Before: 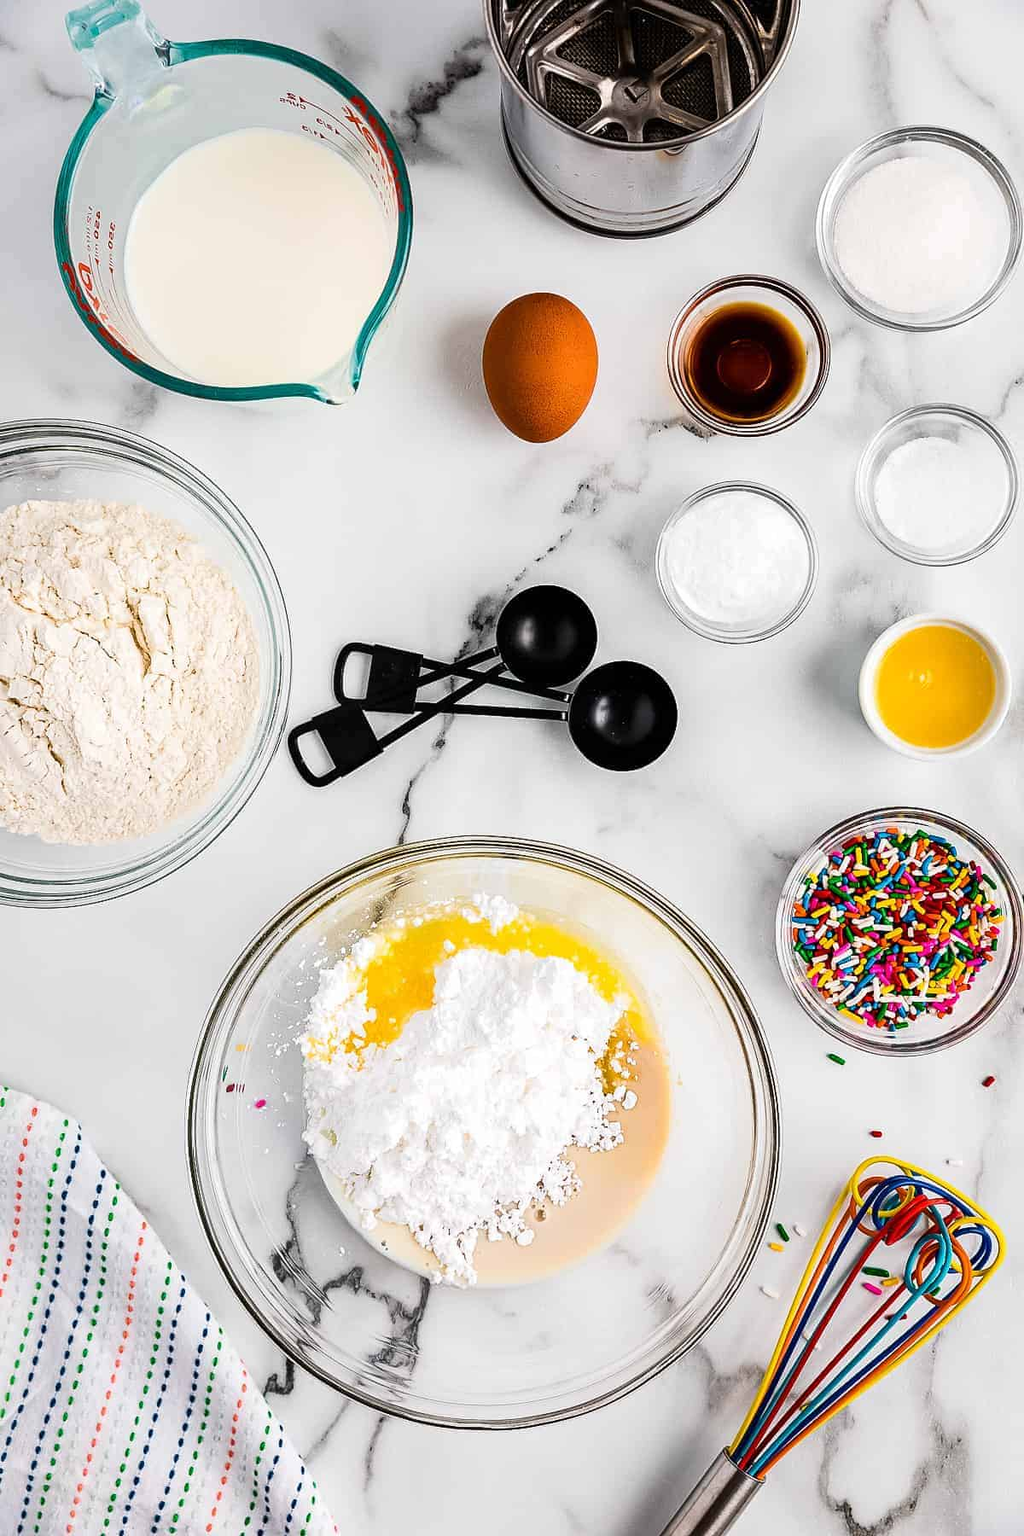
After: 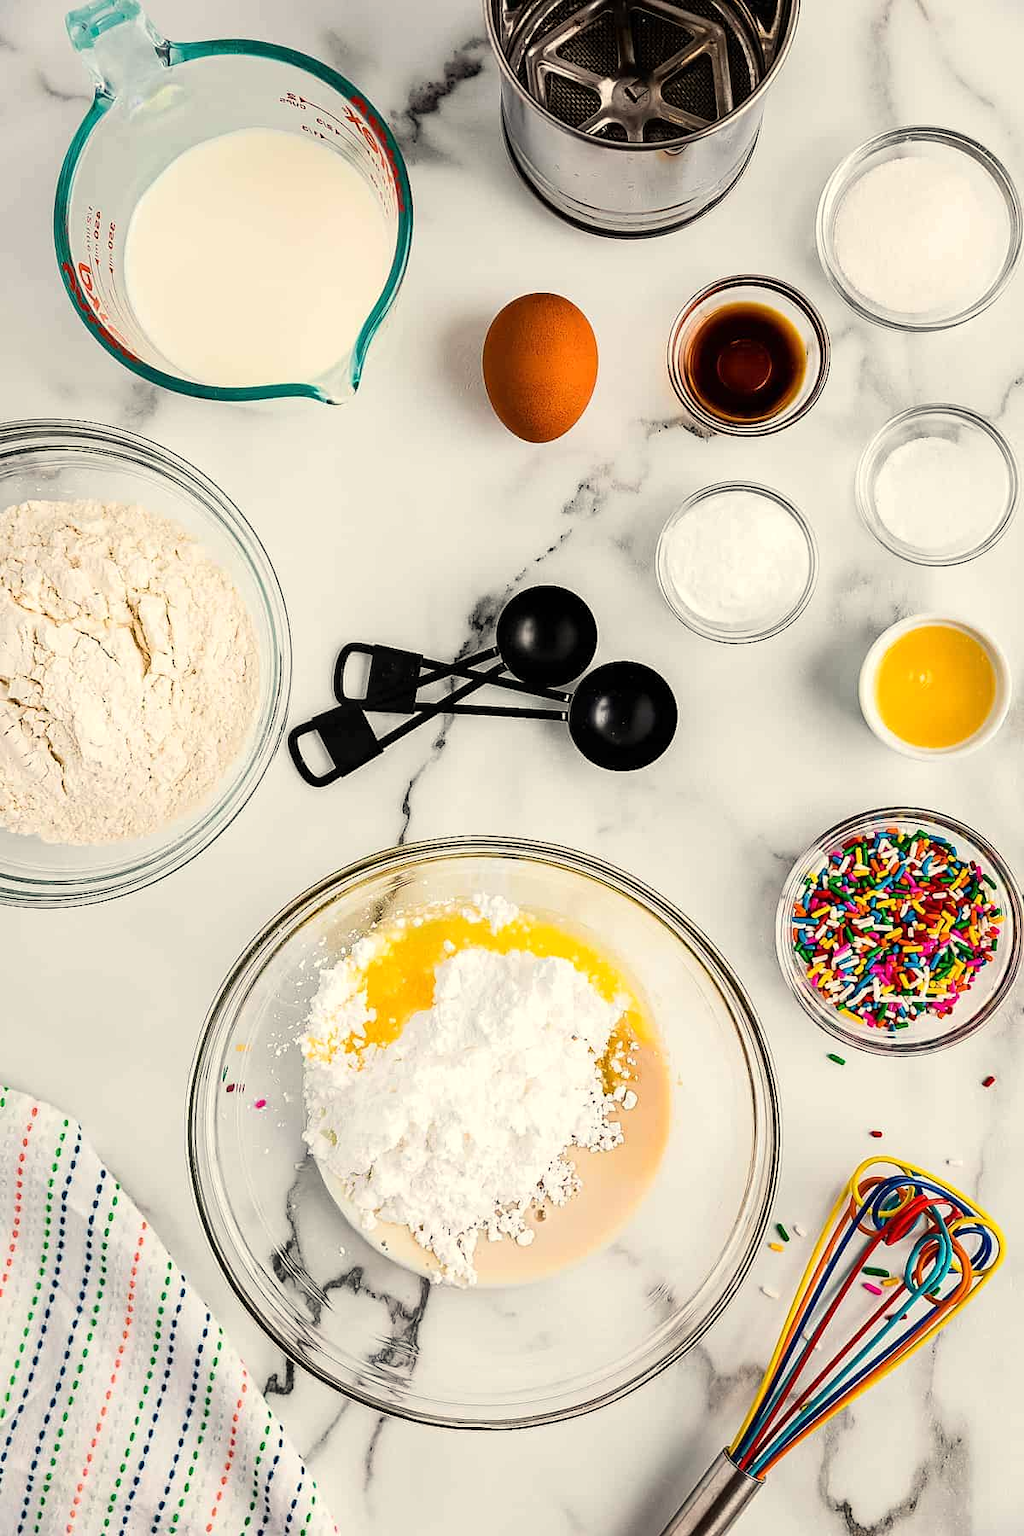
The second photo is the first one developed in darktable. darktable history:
exposure: compensate highlight preservation false
white balance: red 1.029, blue 0.92
